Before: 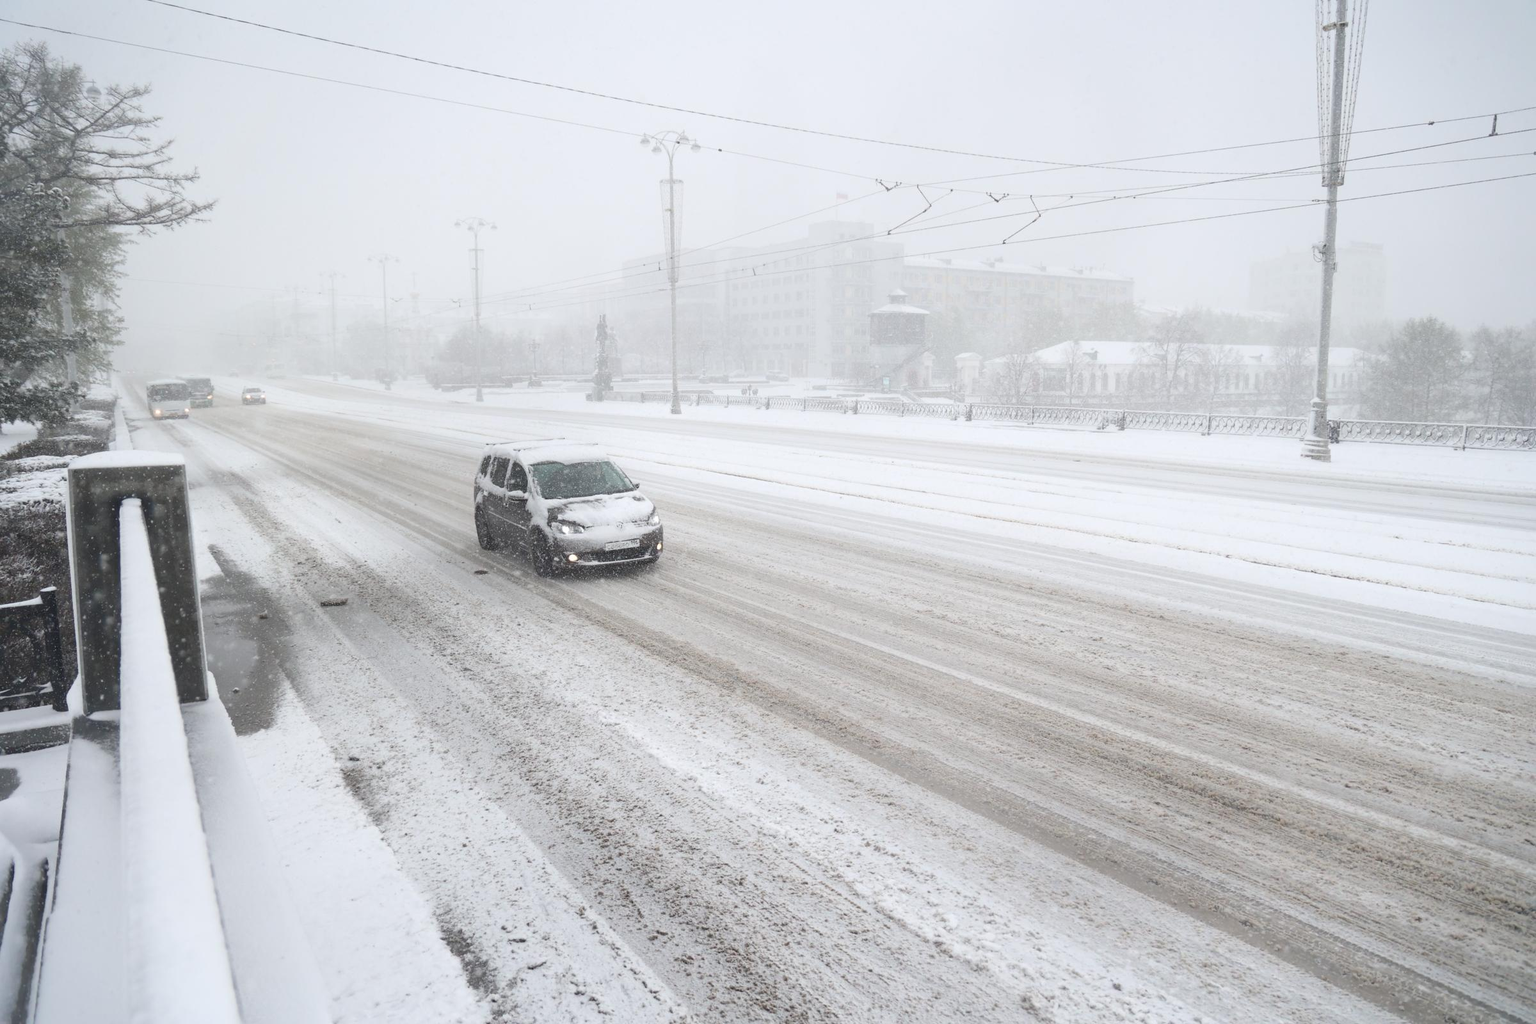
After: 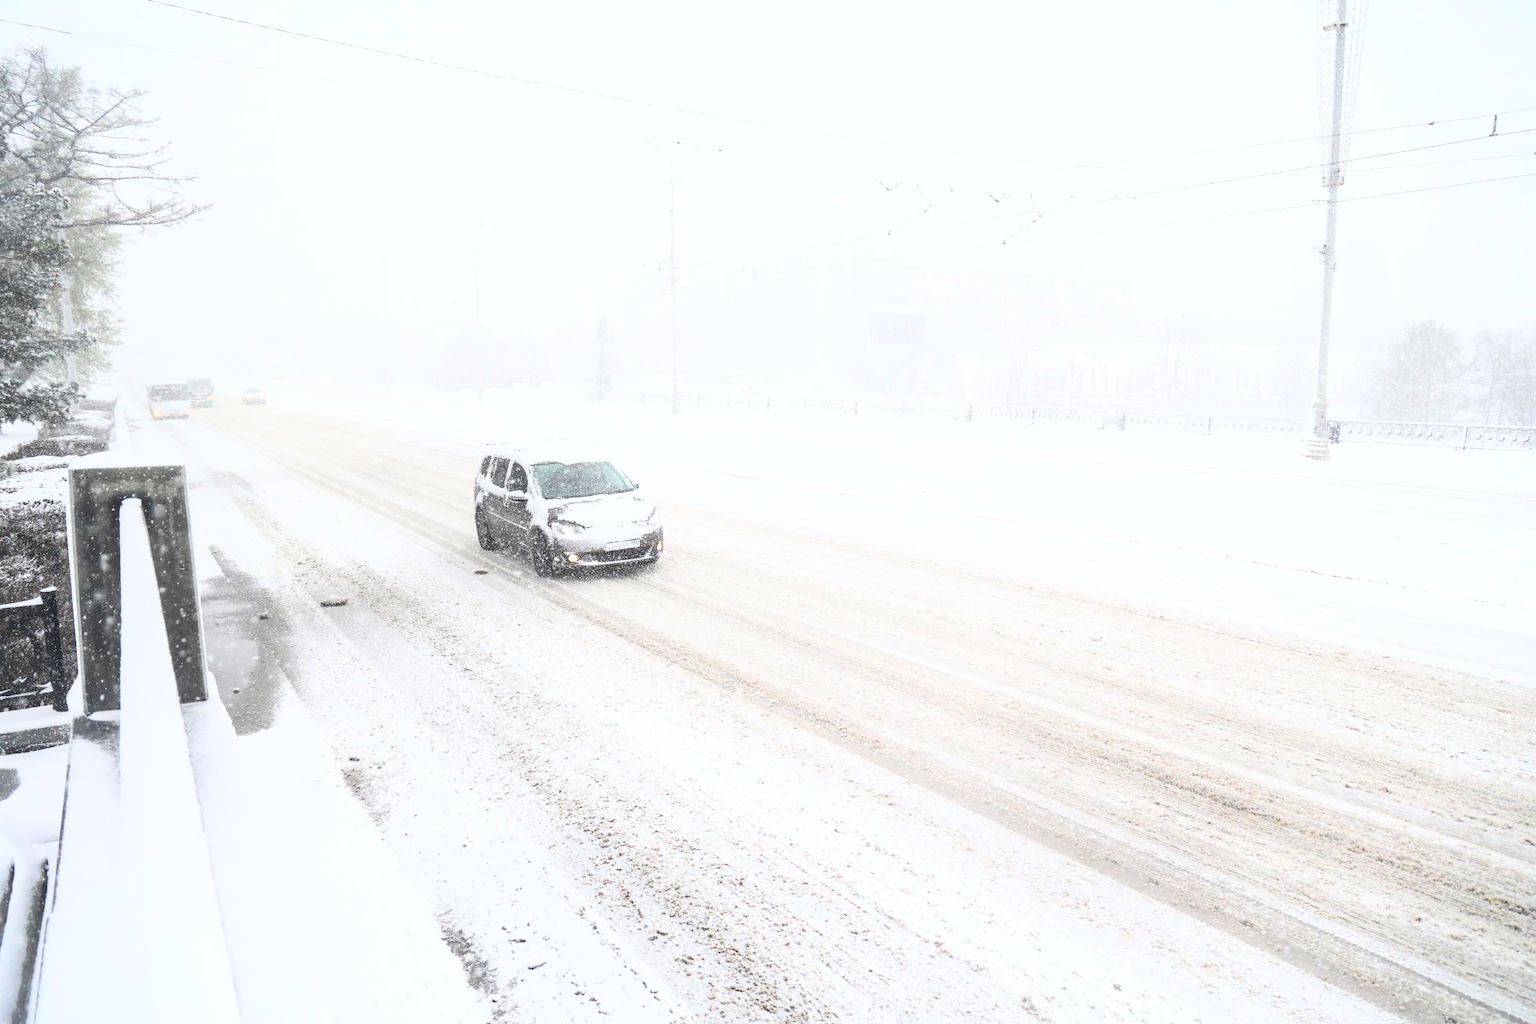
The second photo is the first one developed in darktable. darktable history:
local contrast: detail 109%
base curve: curves: ch0 [(0, 0) (0.007, 0.004) (0.027, 0.03) (0.046, 0.07) (0.207, 0.54) (0.442, 0.872) (0.673, 0.972) (1, 1)]
